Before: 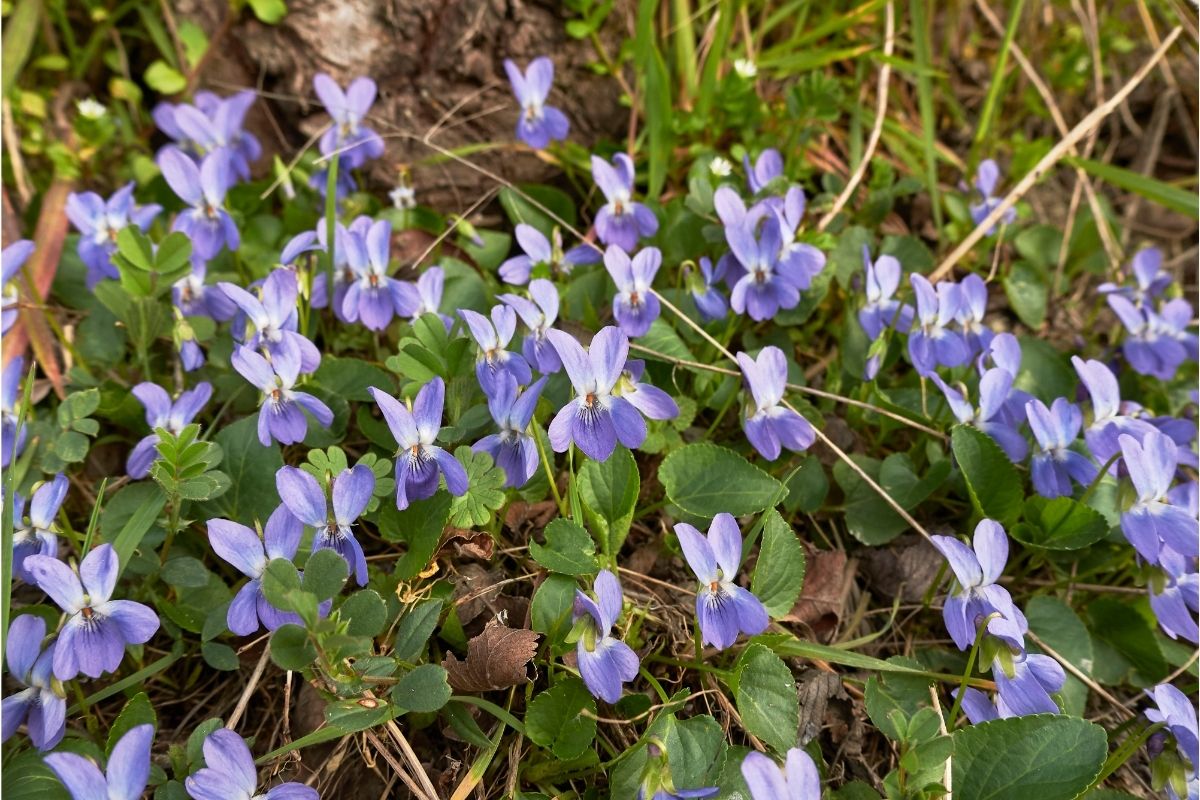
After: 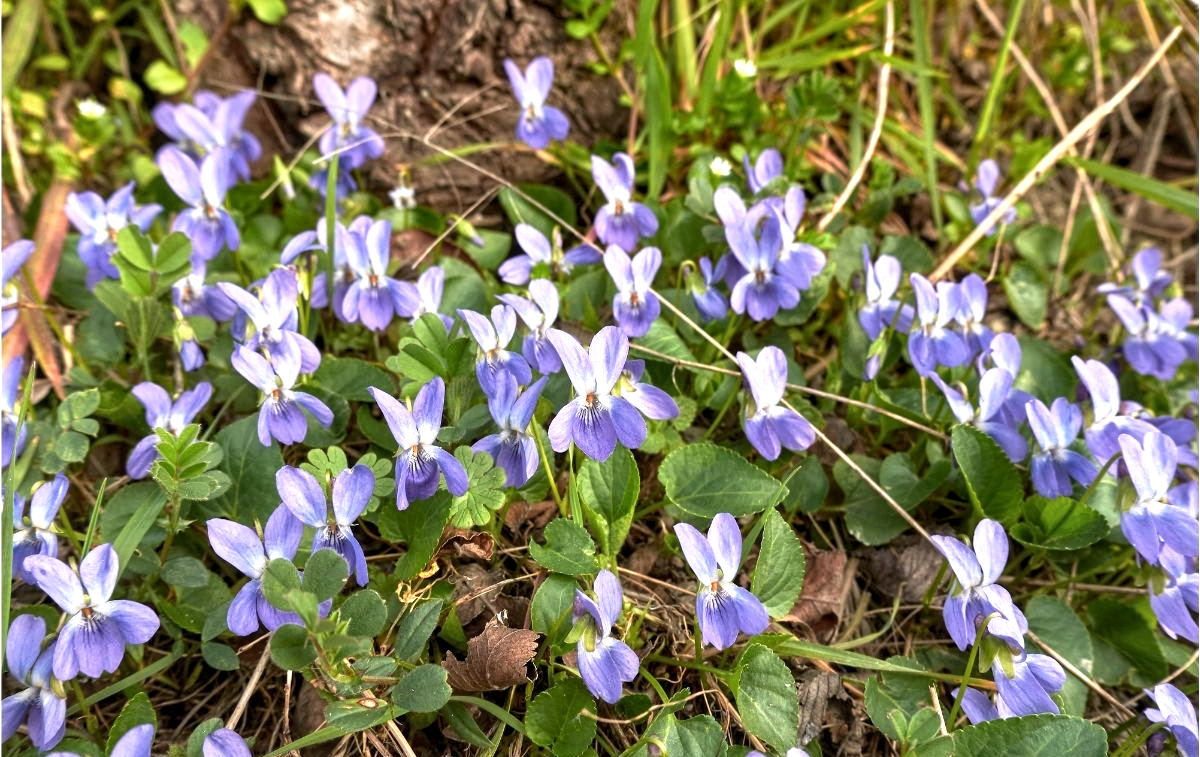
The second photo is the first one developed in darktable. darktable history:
exposure: black level correction 0, exposure 0.499 EV, compensate exposure bias true, compensate highlight preservation false
local contrast: highlights 97%, shadows 90%, detail 160%, midtone range 0.2
crop and rotate: top 0.005%, bottom 5.286%
